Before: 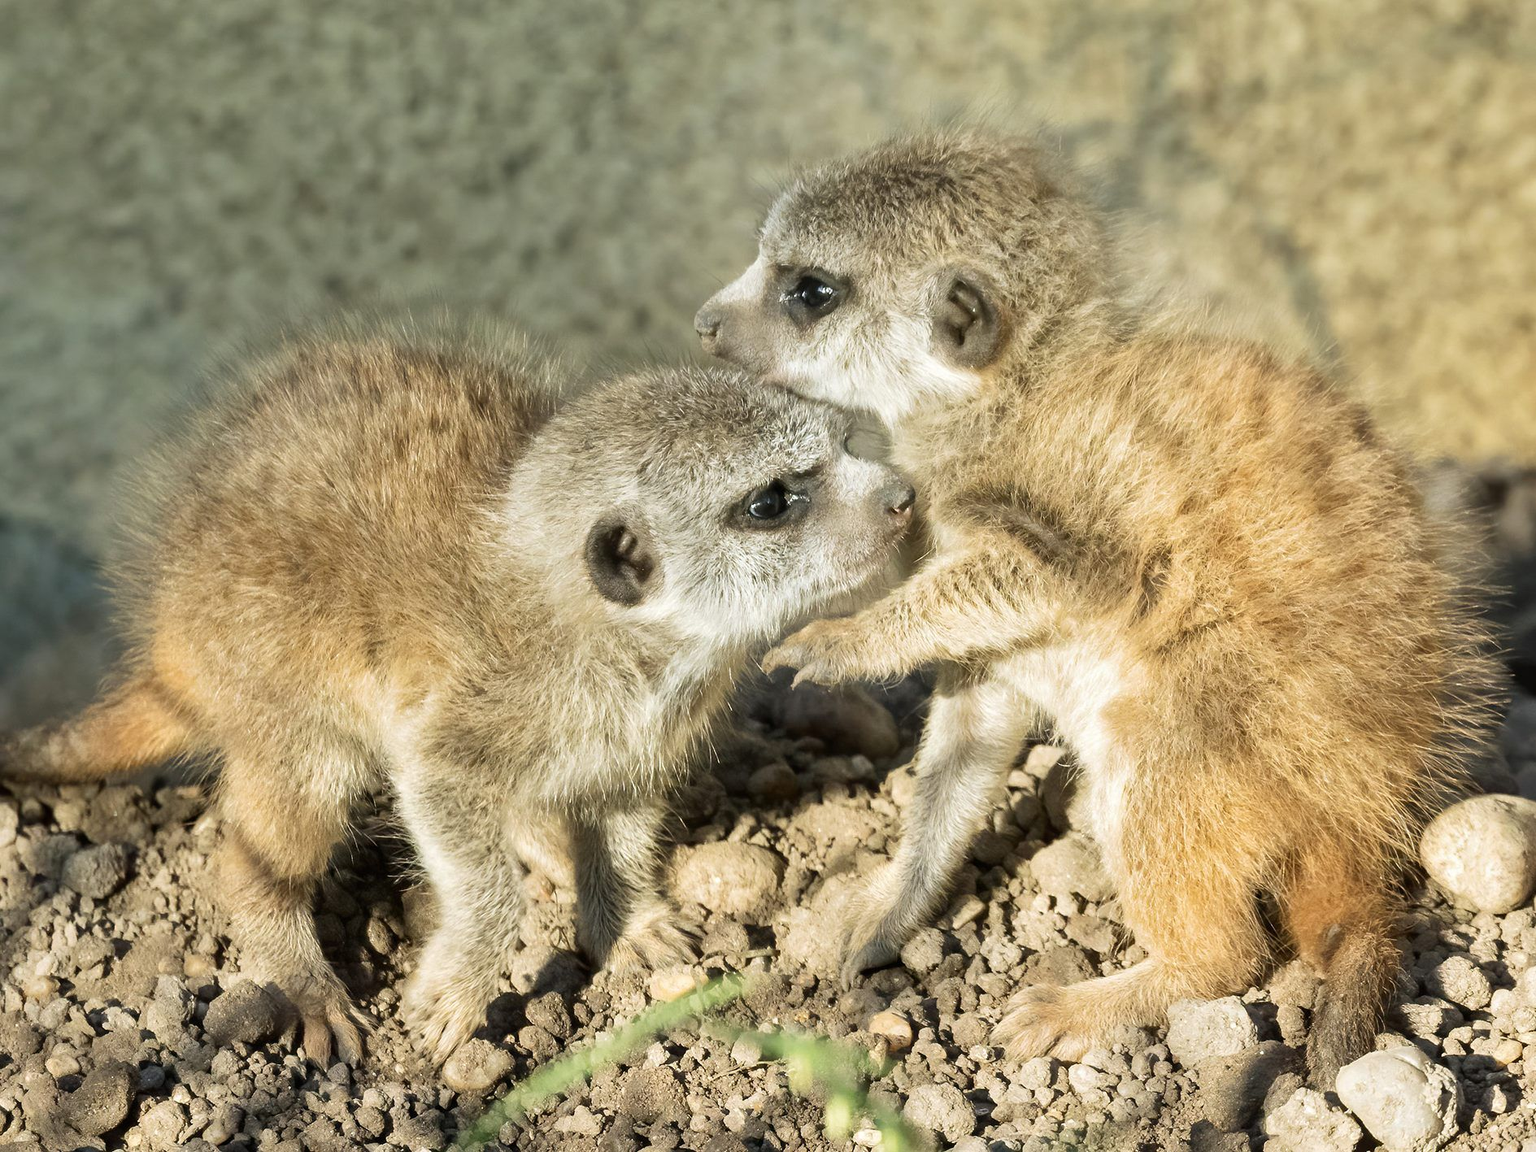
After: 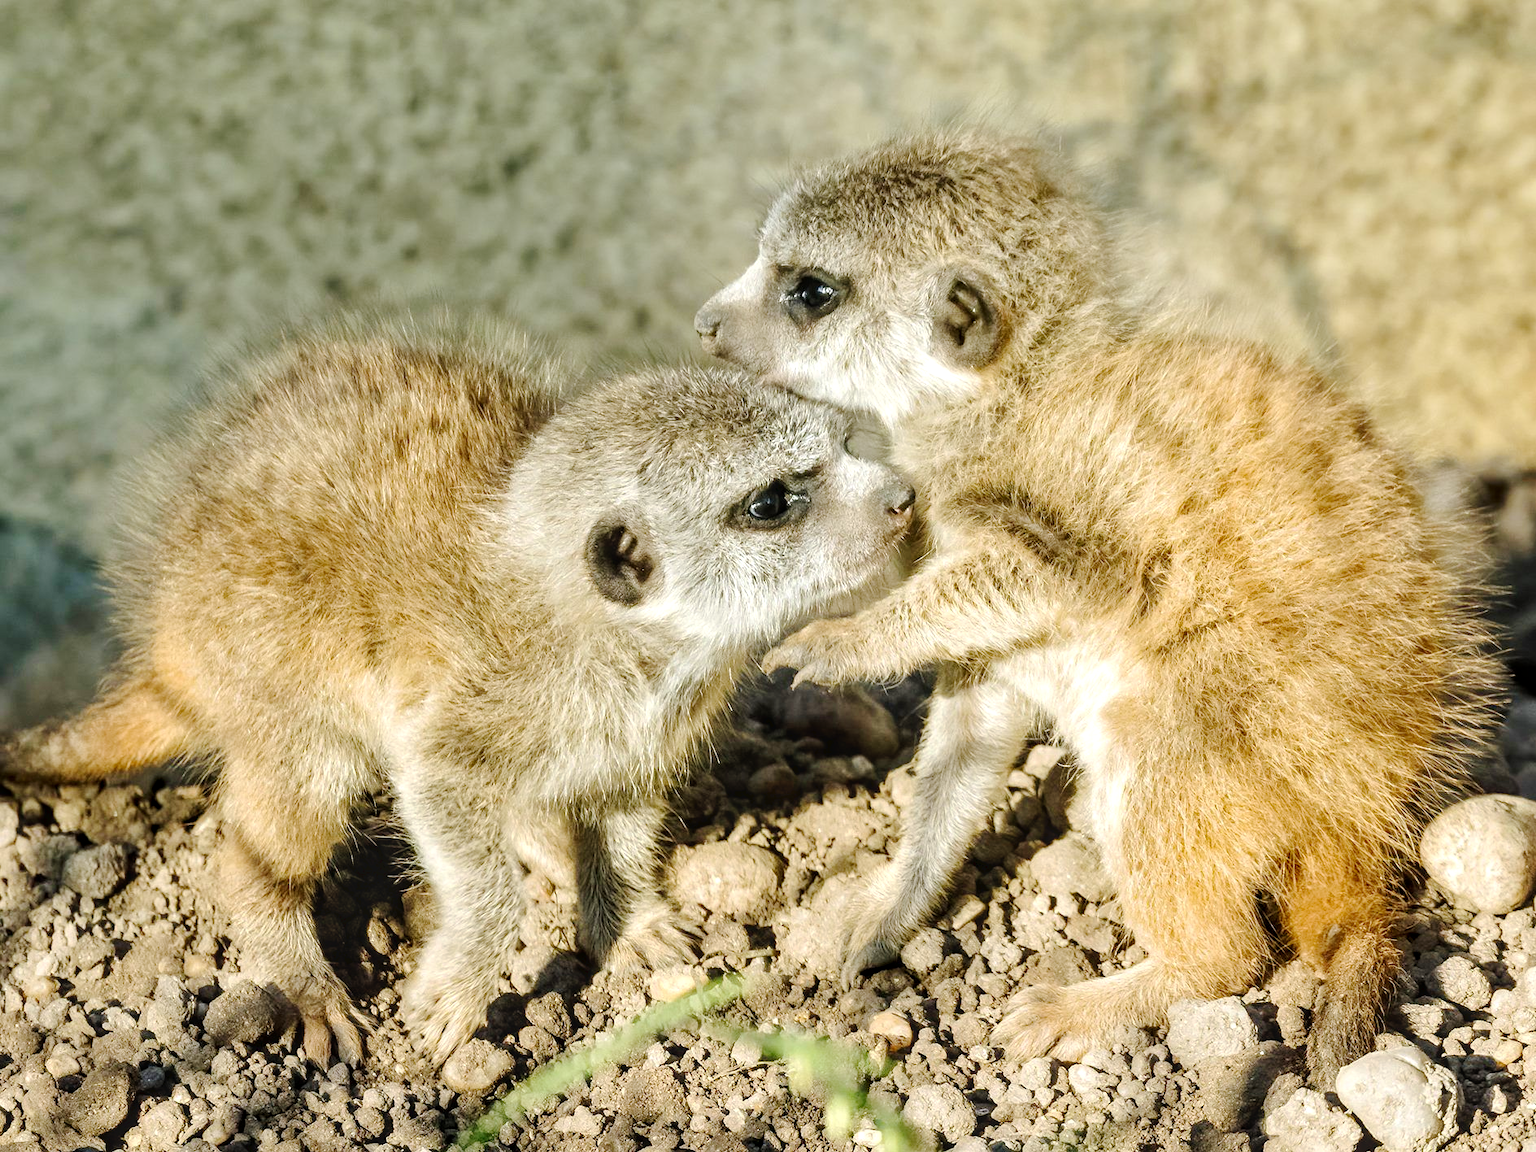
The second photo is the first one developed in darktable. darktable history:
contrast brightness saturation: contrast 0.035, saturation 0.162
exposure: black level correction 0.001, exposure 0.145 EV, compensate highlight preservation false
tone curve: curves: ch0 [(0, 0) (0.003, 0.019) (0.011, 0.02) (0.025, 0.019) (0.044, 0.027) (0.069, 0.038) (0.1, 0.056) (0.136, 0.089) (0.177, 0.137) (0.224, 0.187) (0.277, 0.259) (0.335, 0.343) (0.399, 0.437) (0.468, 0.532) (0.543, 0.613) (0.623, 0.685) (0.709, 0.752) (0.801, 0.822) (0.898, 0.9) (1, 1)], preserve colors none
local contrast: on, module defaults
